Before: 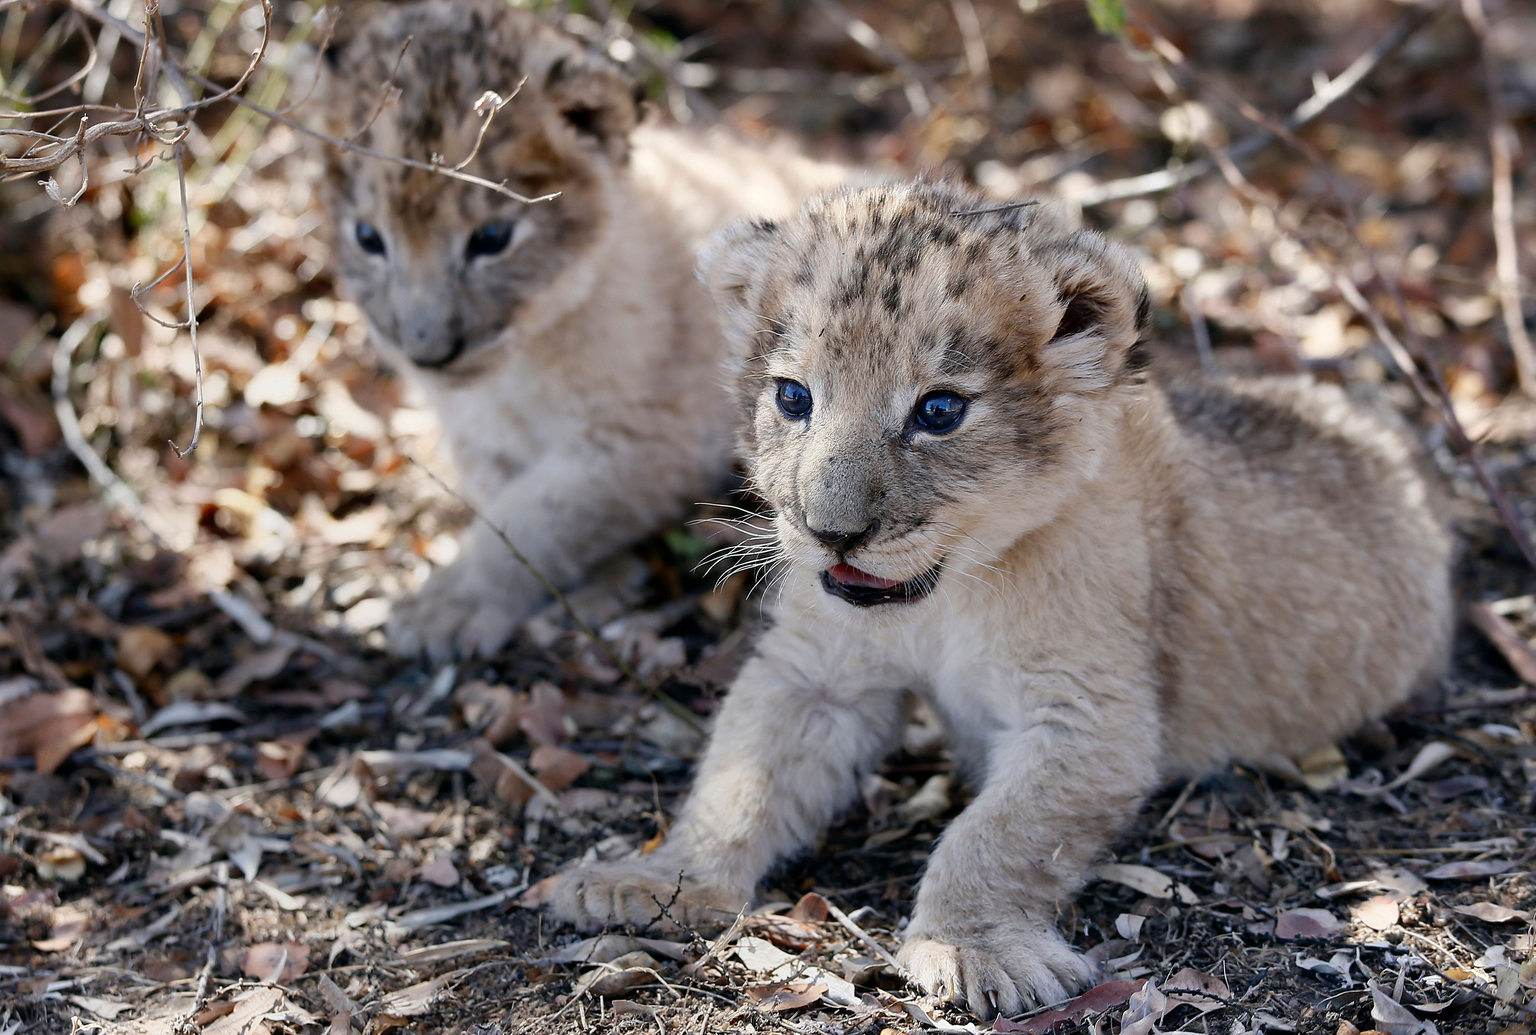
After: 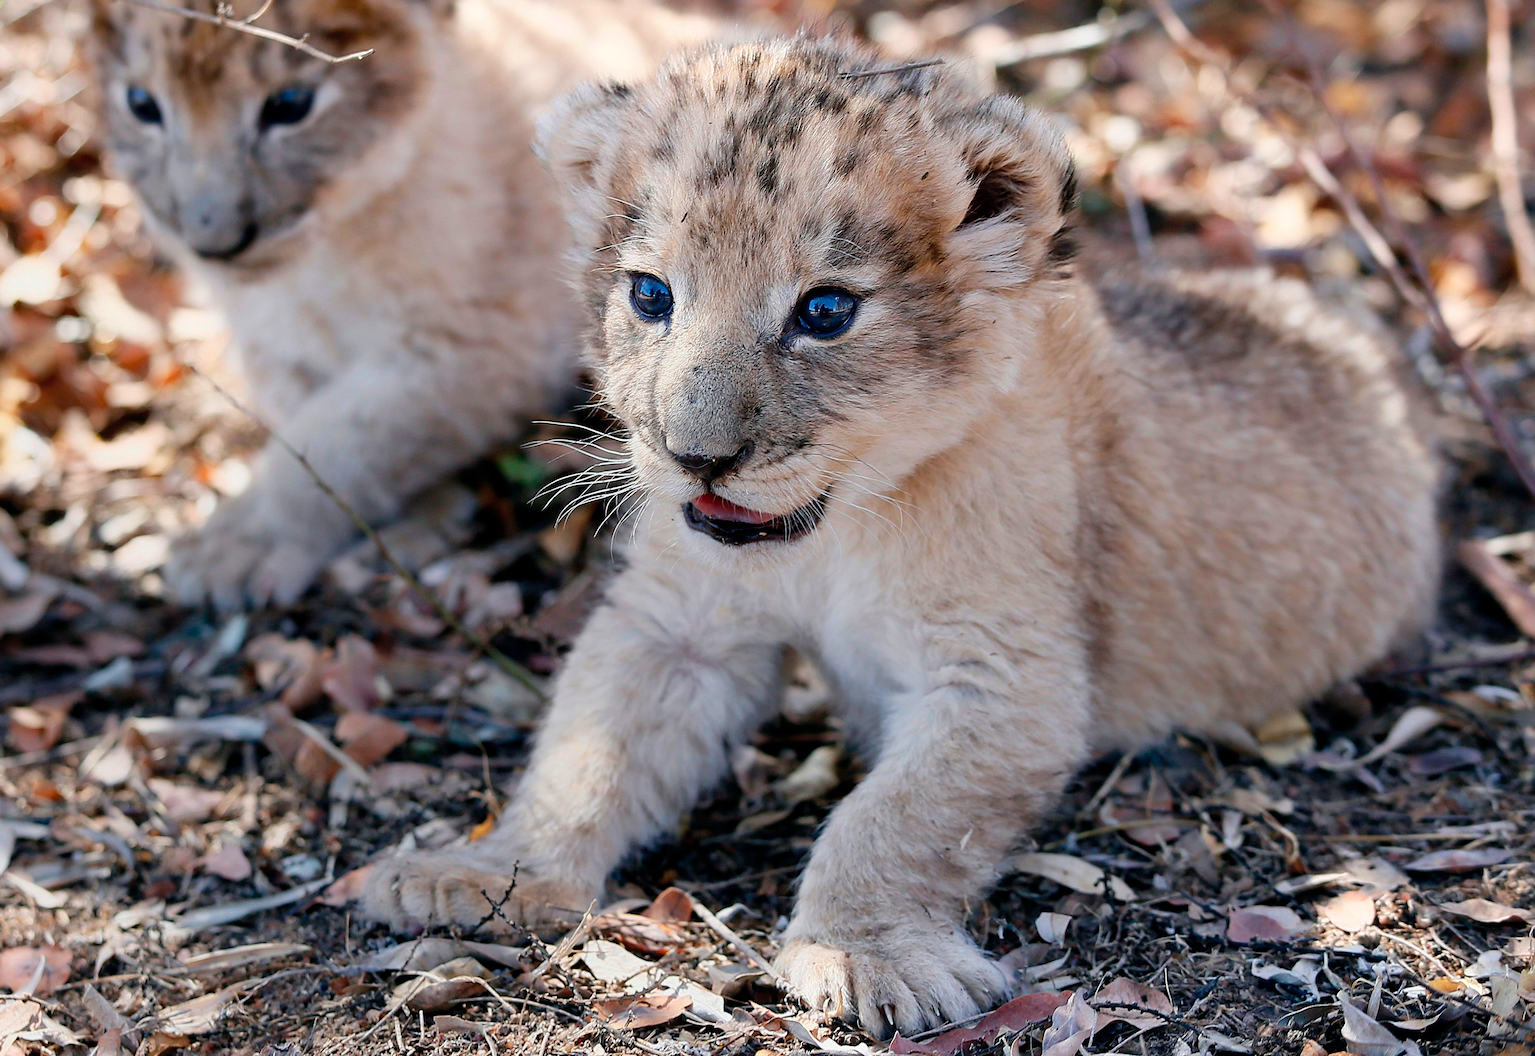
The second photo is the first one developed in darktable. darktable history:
contrast brightness saturation: contrast 0.025, brightness 0.064, saturation 0.129
crop: left 16.272%, top 14.603%
